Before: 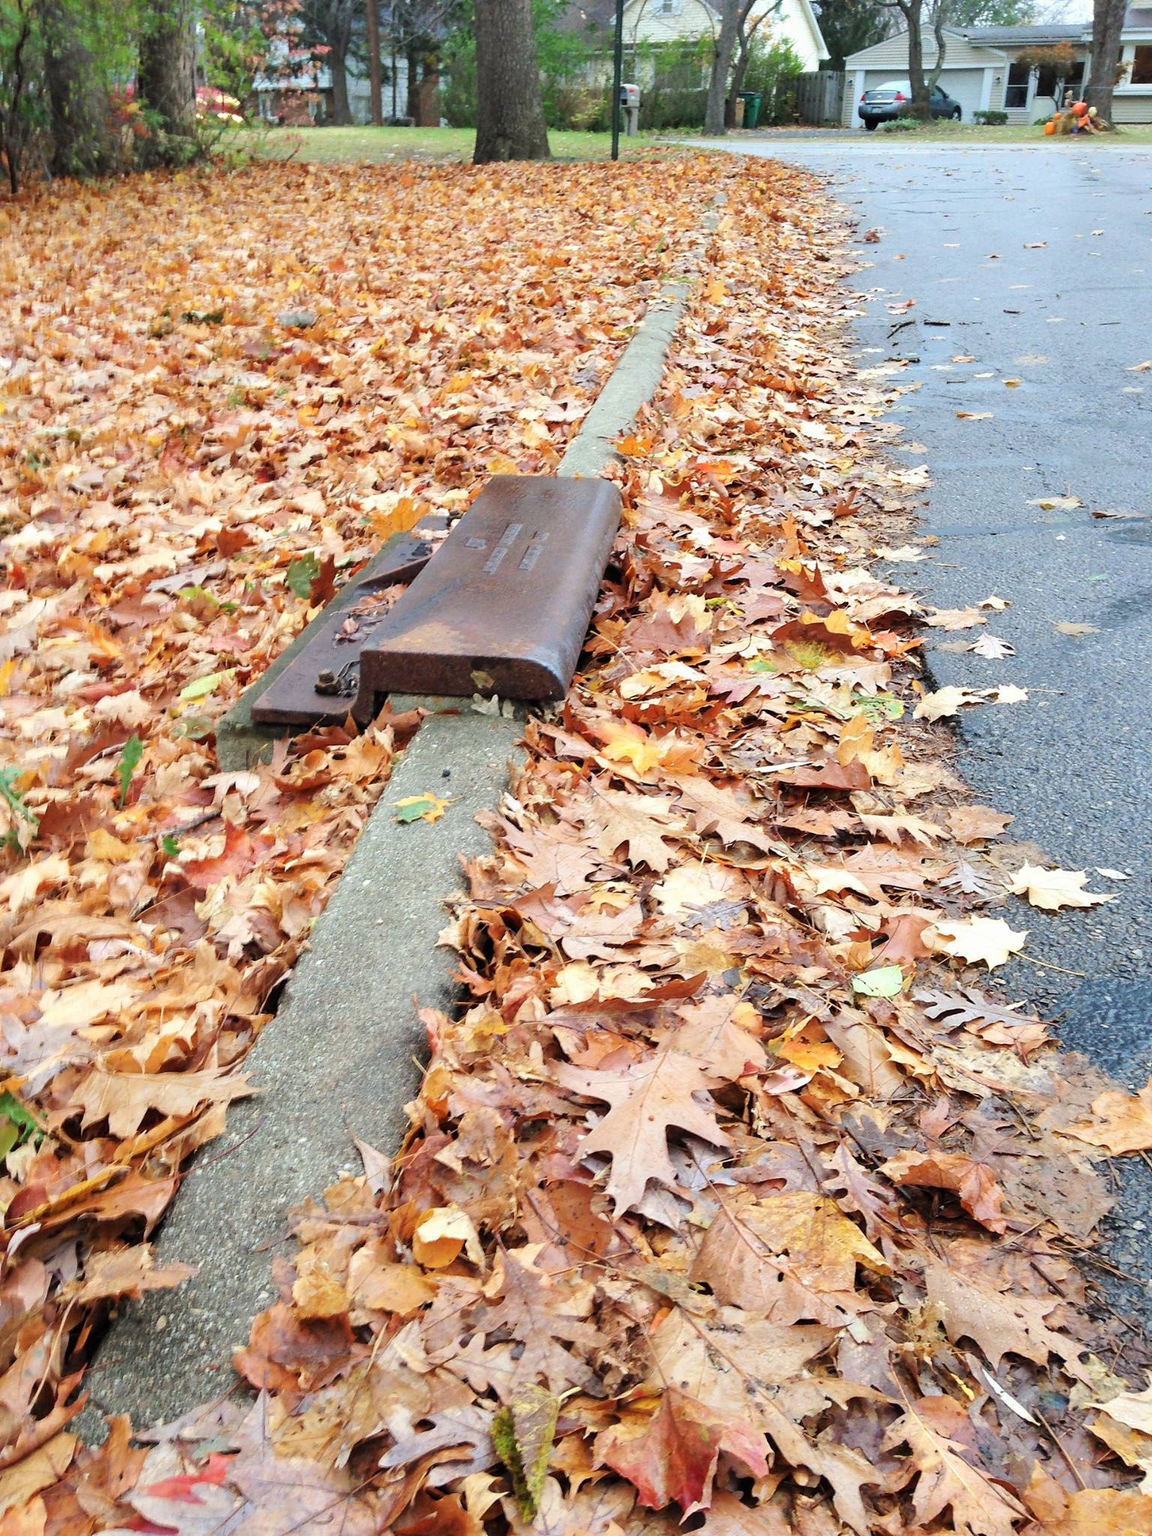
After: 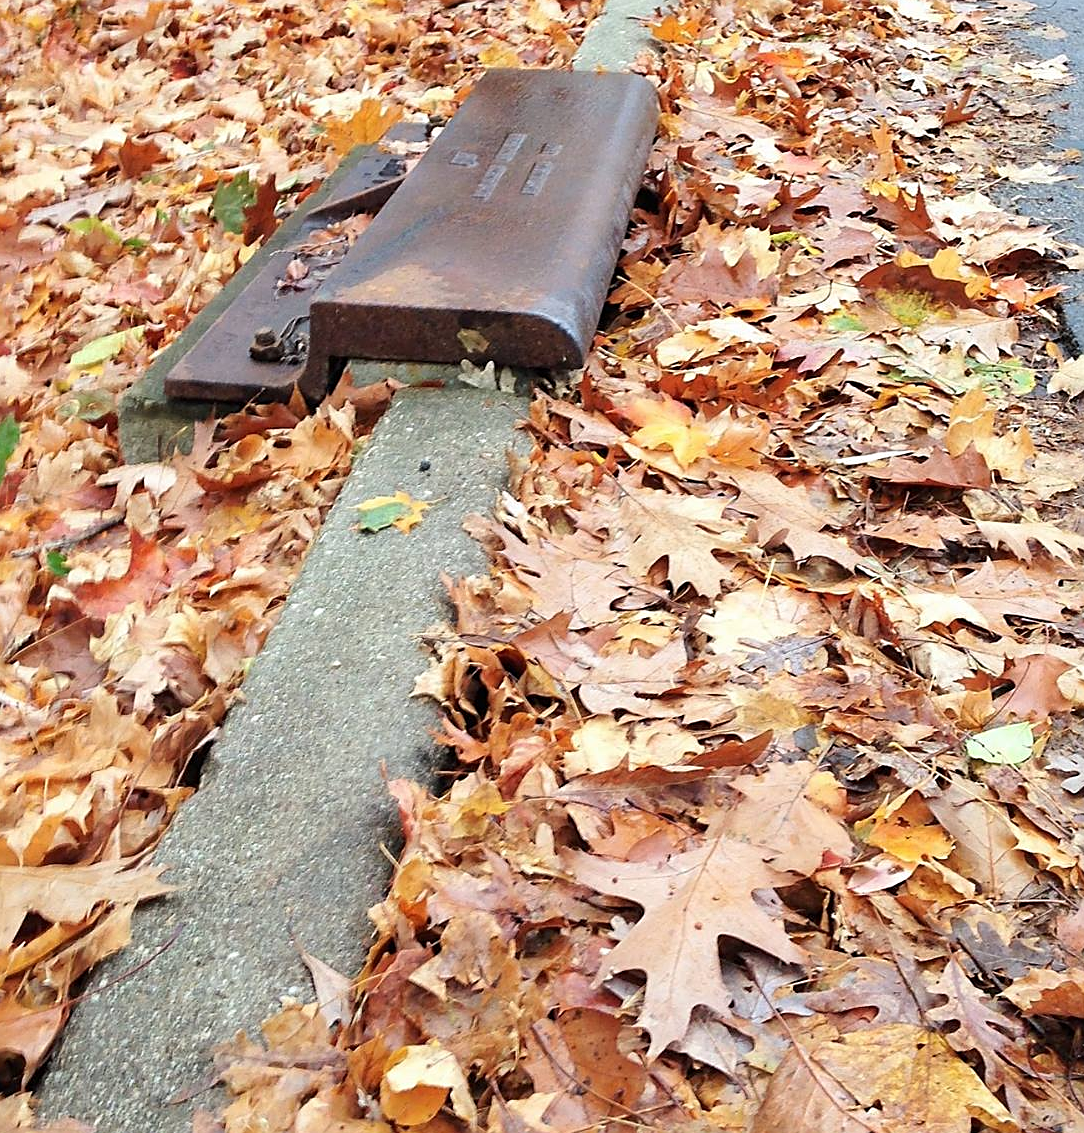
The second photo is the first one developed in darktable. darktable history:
sharpen: on, module defaults
crop: left 11.123%, top 27.61%, right 18.3%, bottom 17.034%
